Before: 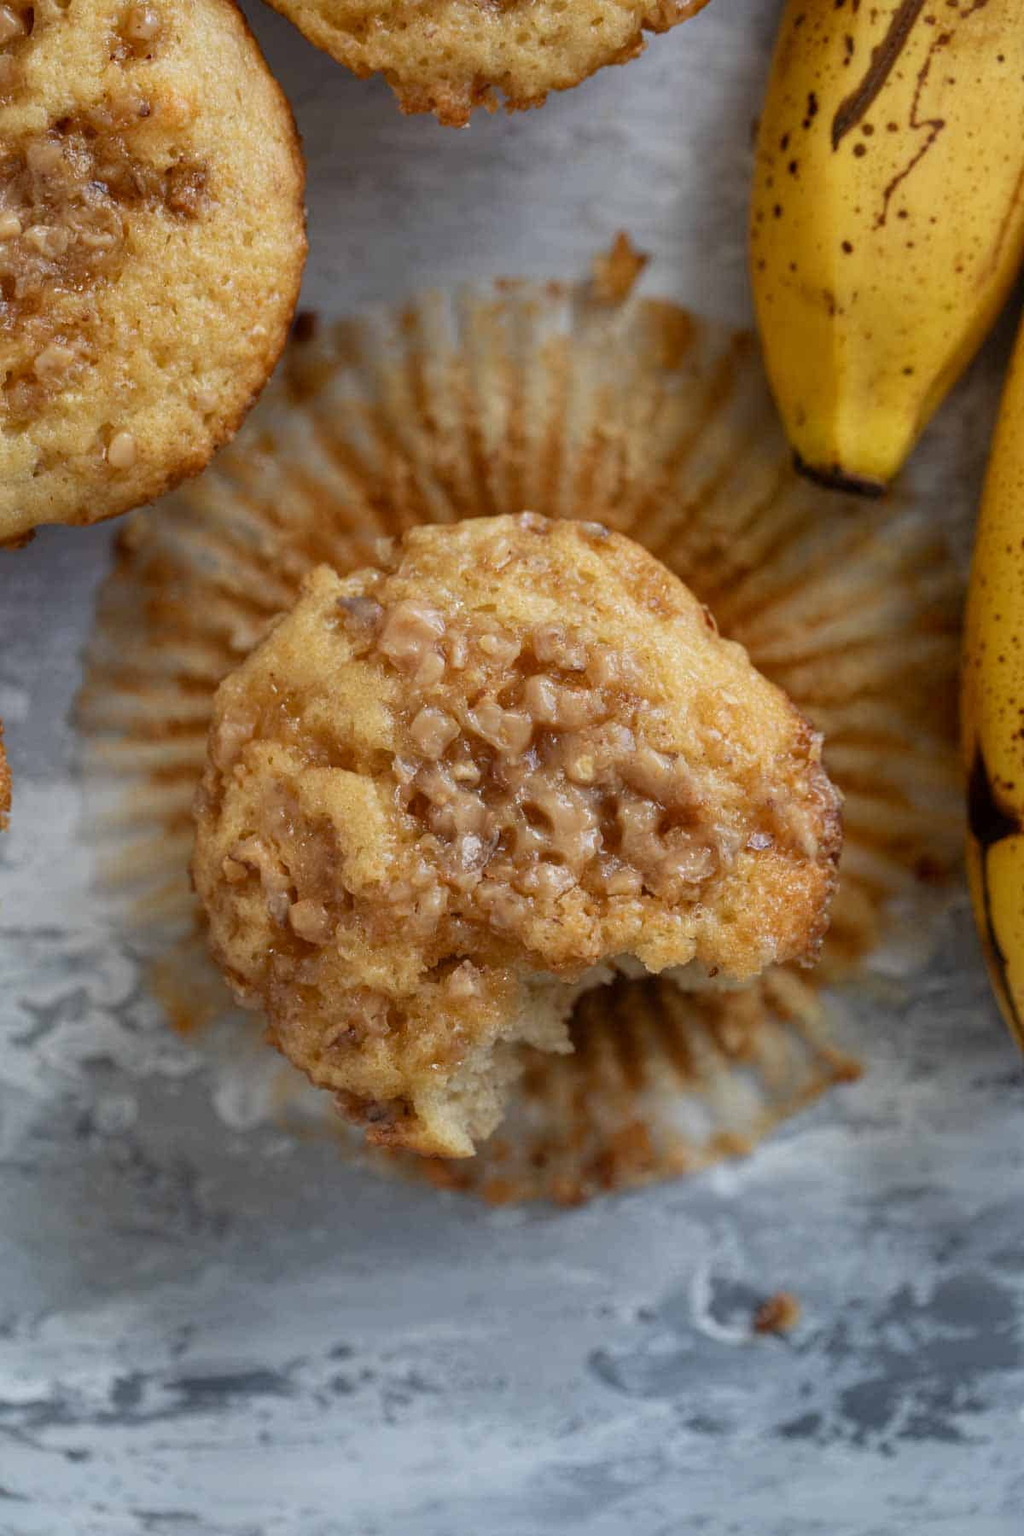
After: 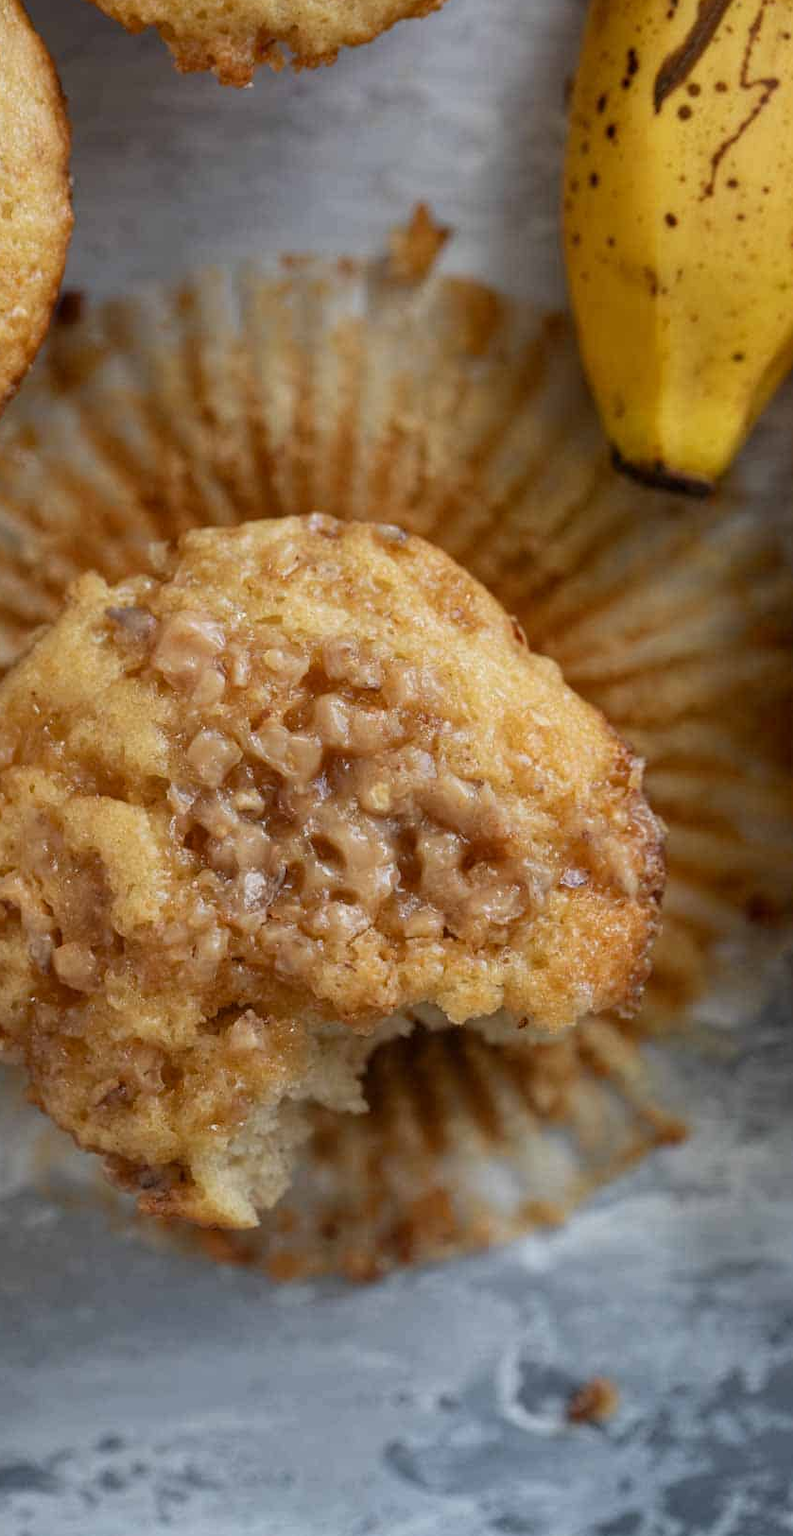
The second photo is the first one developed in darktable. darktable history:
crop and rotate: left 23.617%, top 3.199%, right 6.386%, bottom 6.5%
